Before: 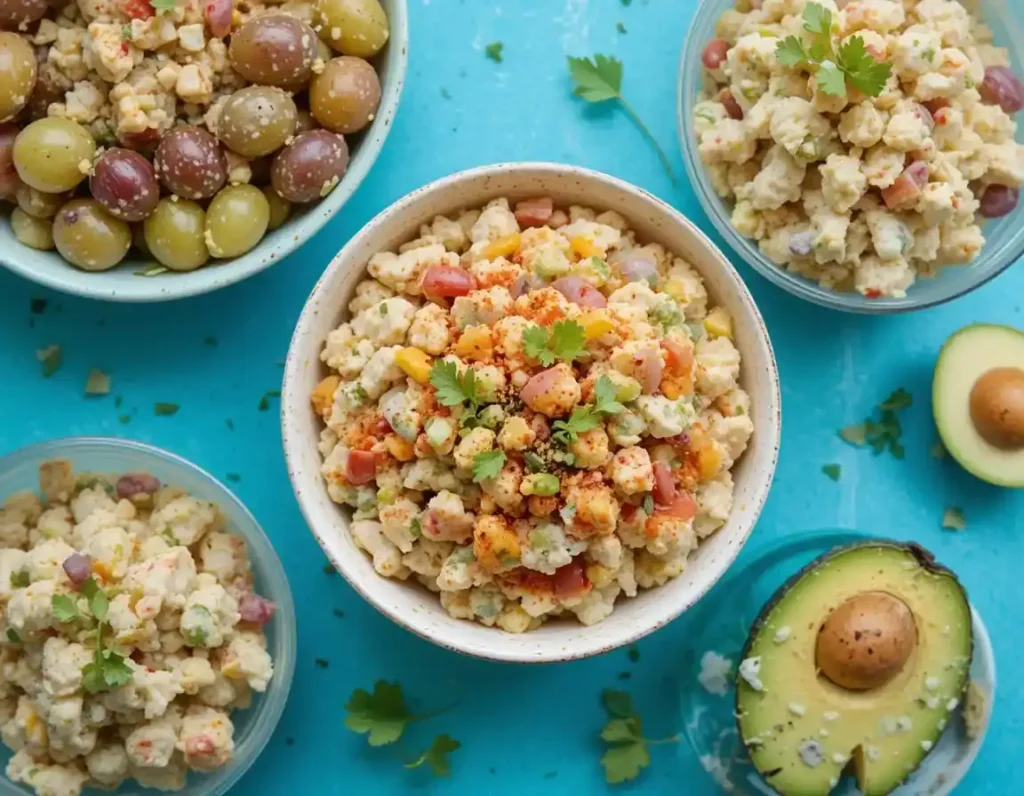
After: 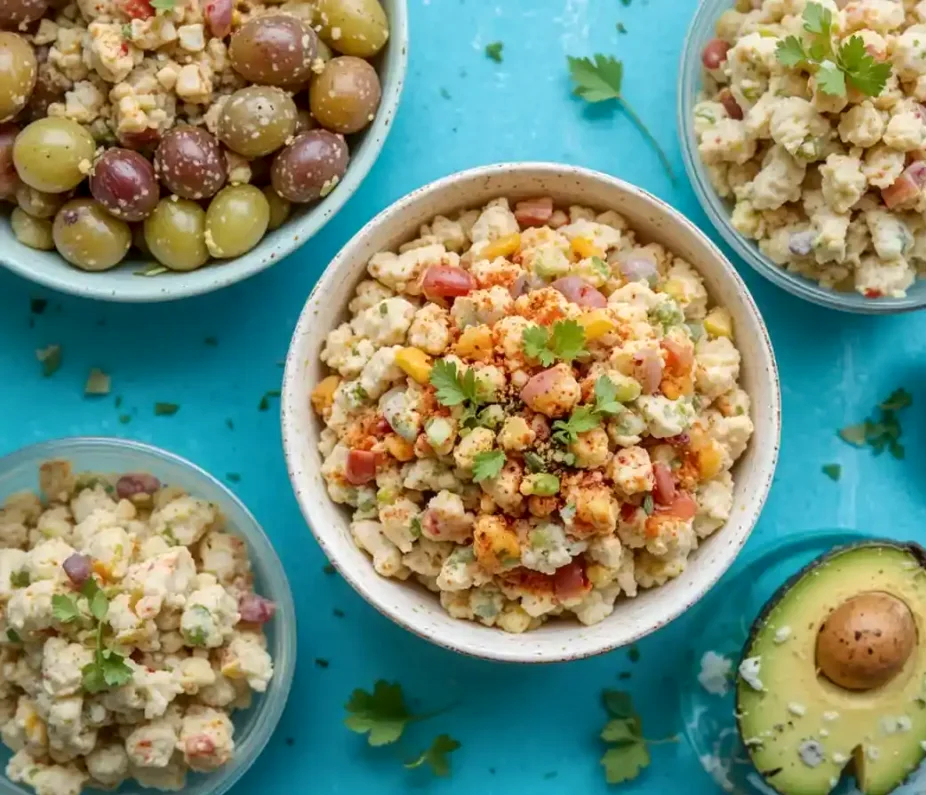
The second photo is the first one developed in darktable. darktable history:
local contrast: on, module defaults
exposure: exposure 0.014 EV, compensate exposure bias true, compensate highlight preservation false
crop: right 9.523%, bottom 0.02%
